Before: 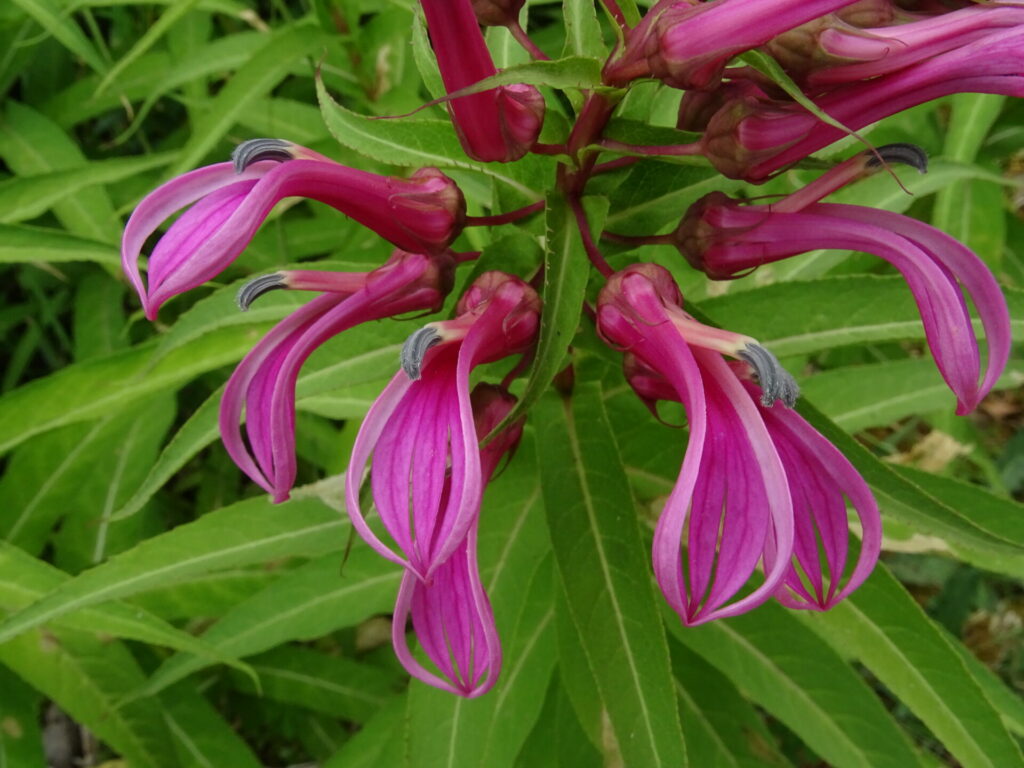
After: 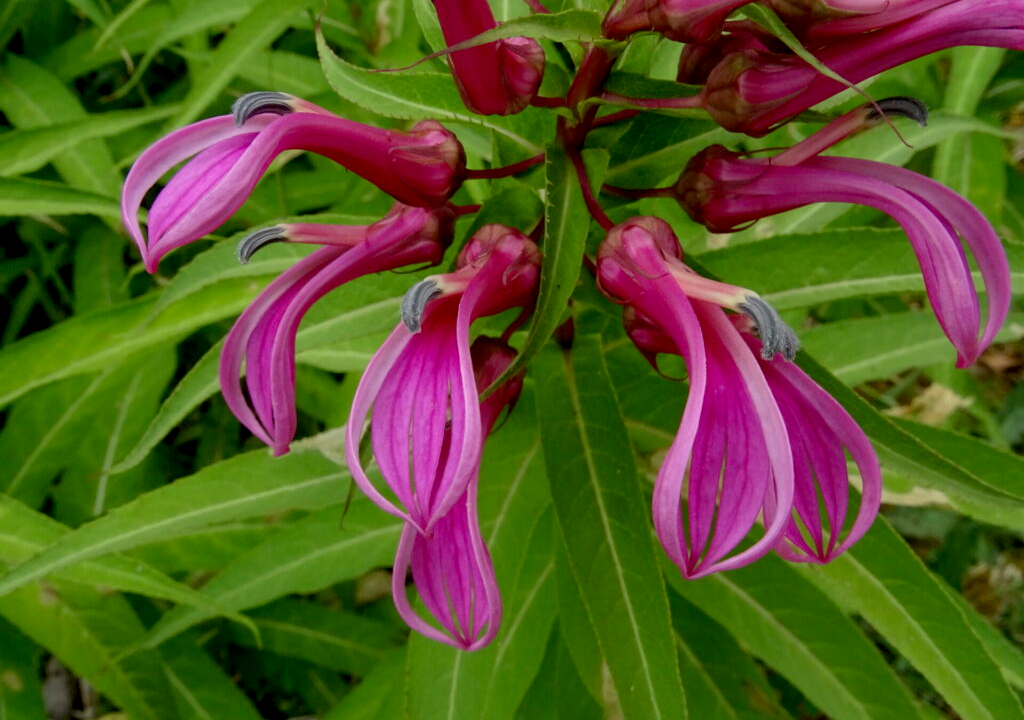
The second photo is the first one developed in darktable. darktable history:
crop and rotate: top 6.25%
exposure: black level correction 0.01, exposure 0.011 EV, compensate highlight preservation false
